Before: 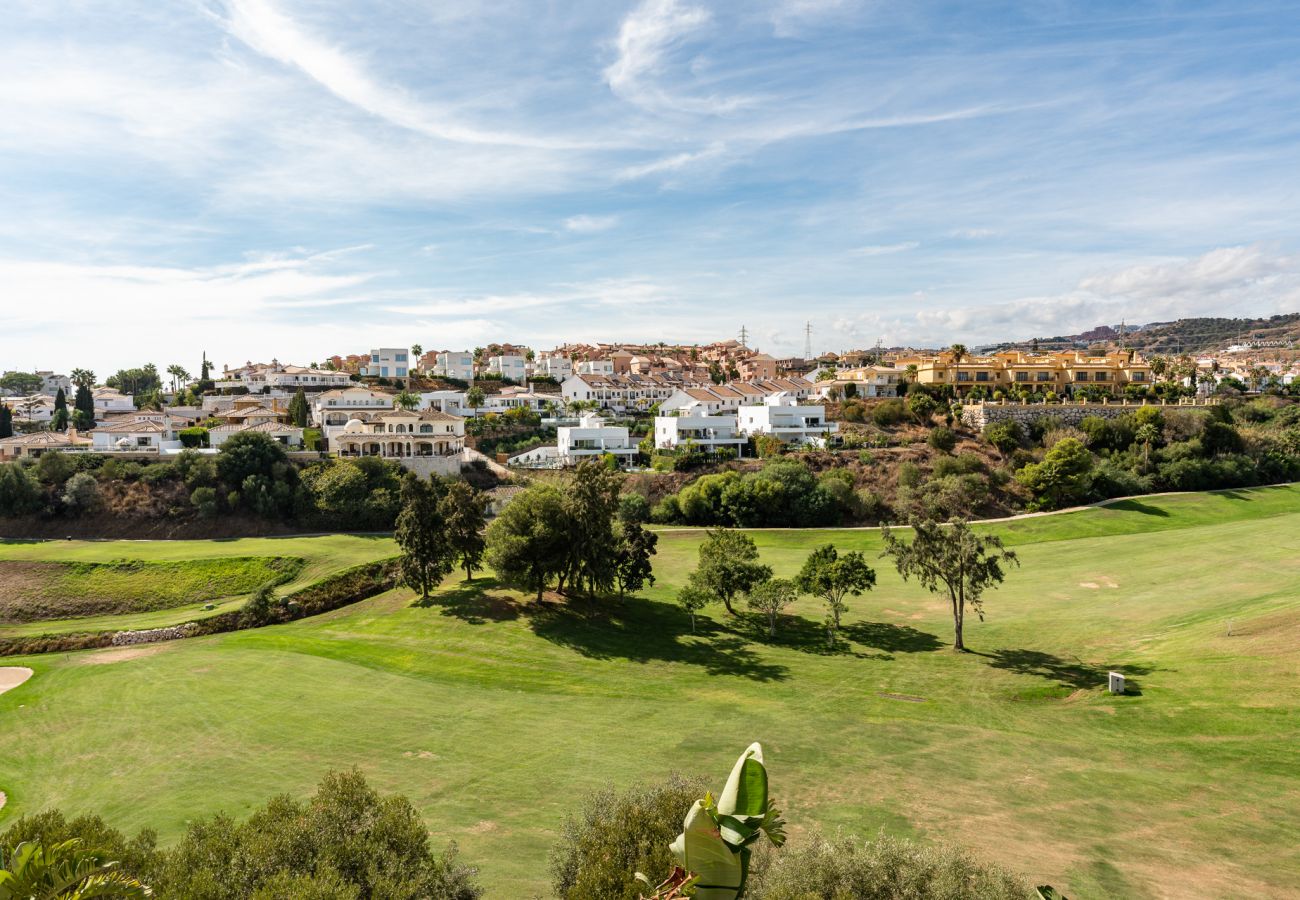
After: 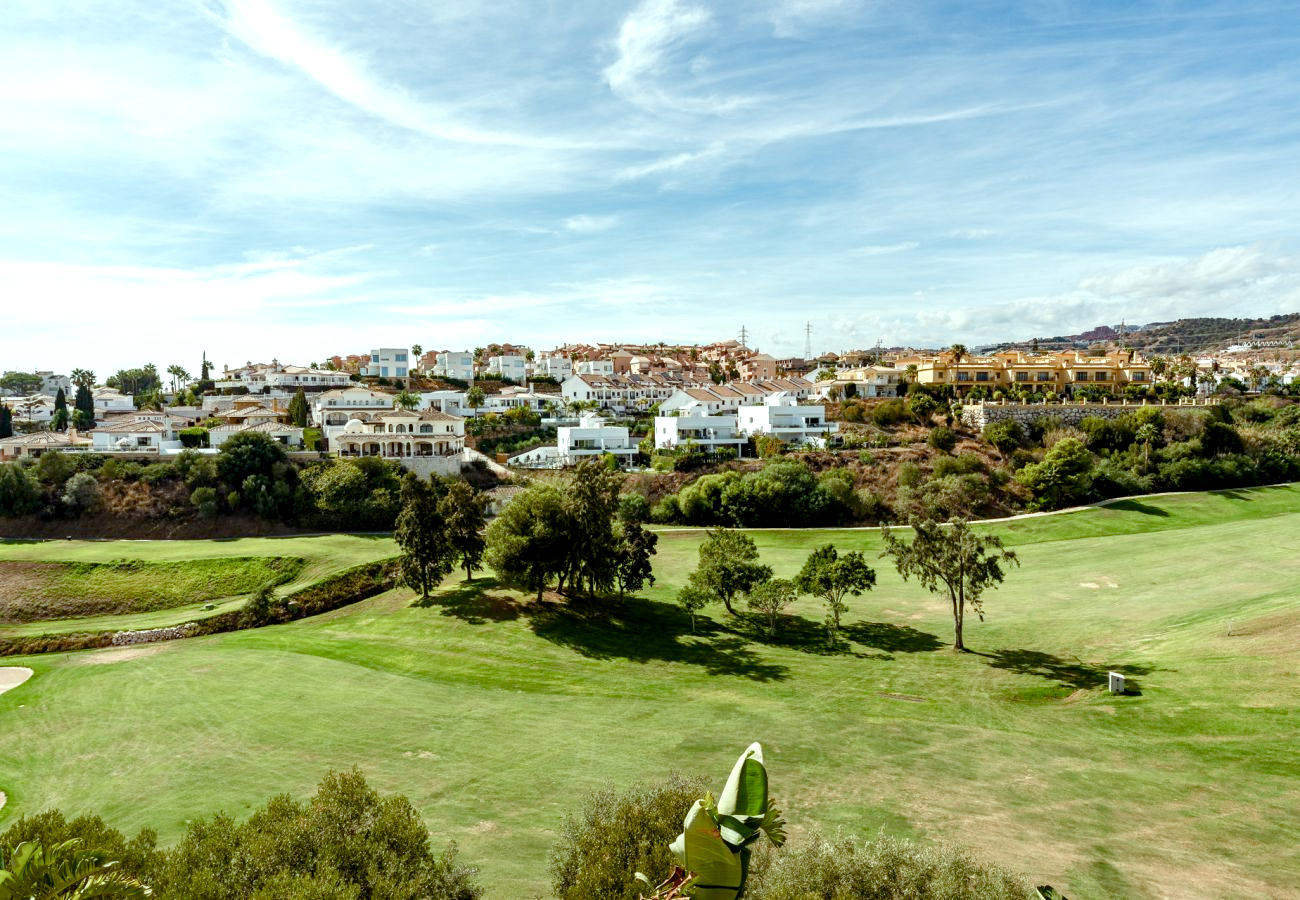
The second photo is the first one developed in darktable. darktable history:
color balance rgb: highlights gain › luminance 19.985%, highlights gain › chroma 2.659%, highlights gain › hue 177.03°, global offset › luminance -0.477%, perceptual saturation grading › global saturation 20%, perceptual saturation grading › highlights -50.115%, perceptual saturation grading › shadows 31.222%
